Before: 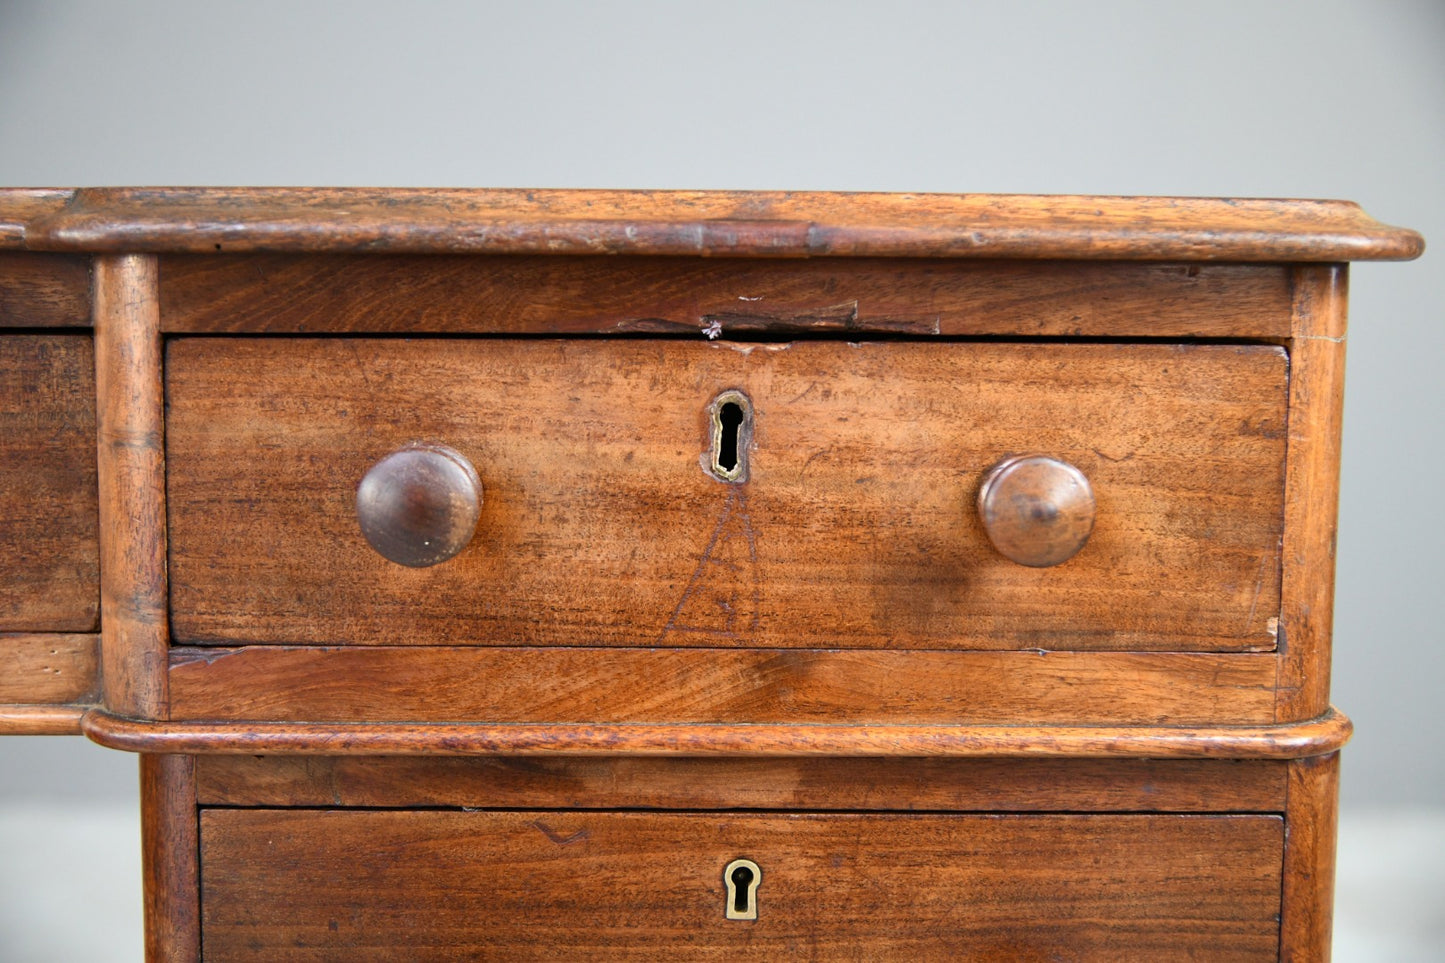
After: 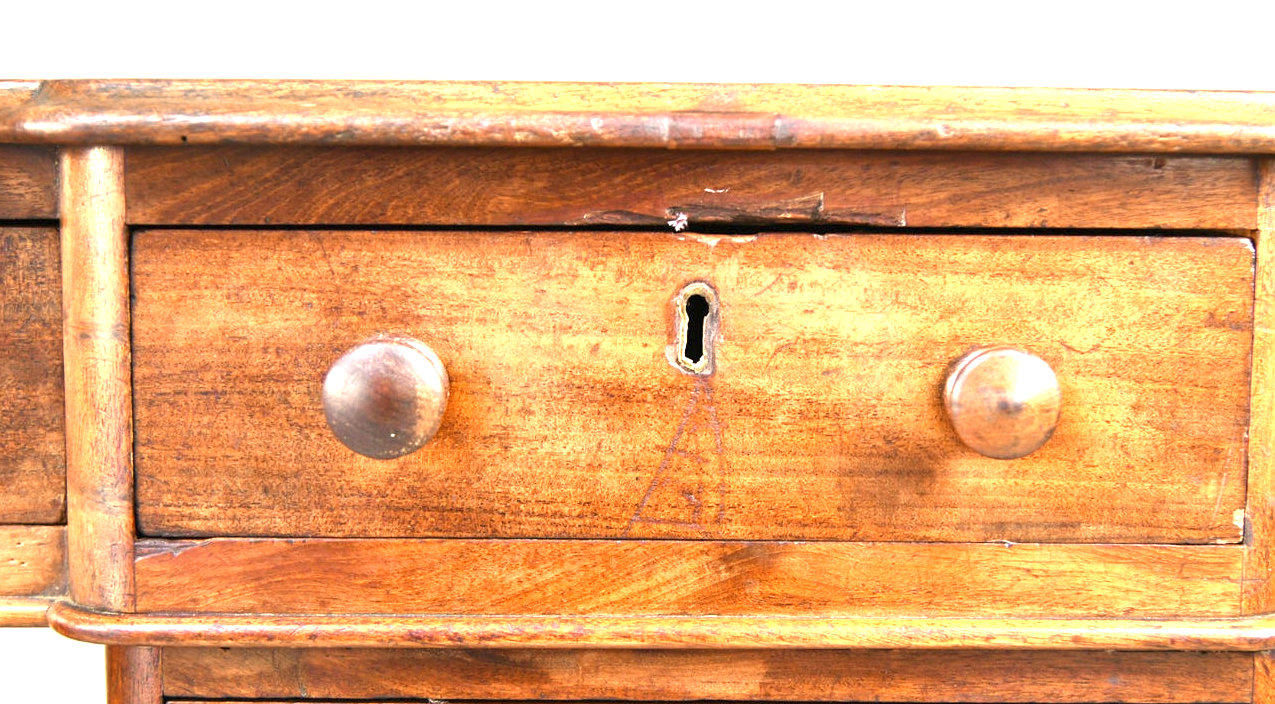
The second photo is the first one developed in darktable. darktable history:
exposure: black level correction 0, exposure 1.469 EV, compensate exposure bias true, compensate highlight preservation false
color calibration: x 0.328, y 0.346, temperature 5595.28 K
crop and rotate: left 2.401%, top 11.281%, right 9.318%, bottom 15.592%
